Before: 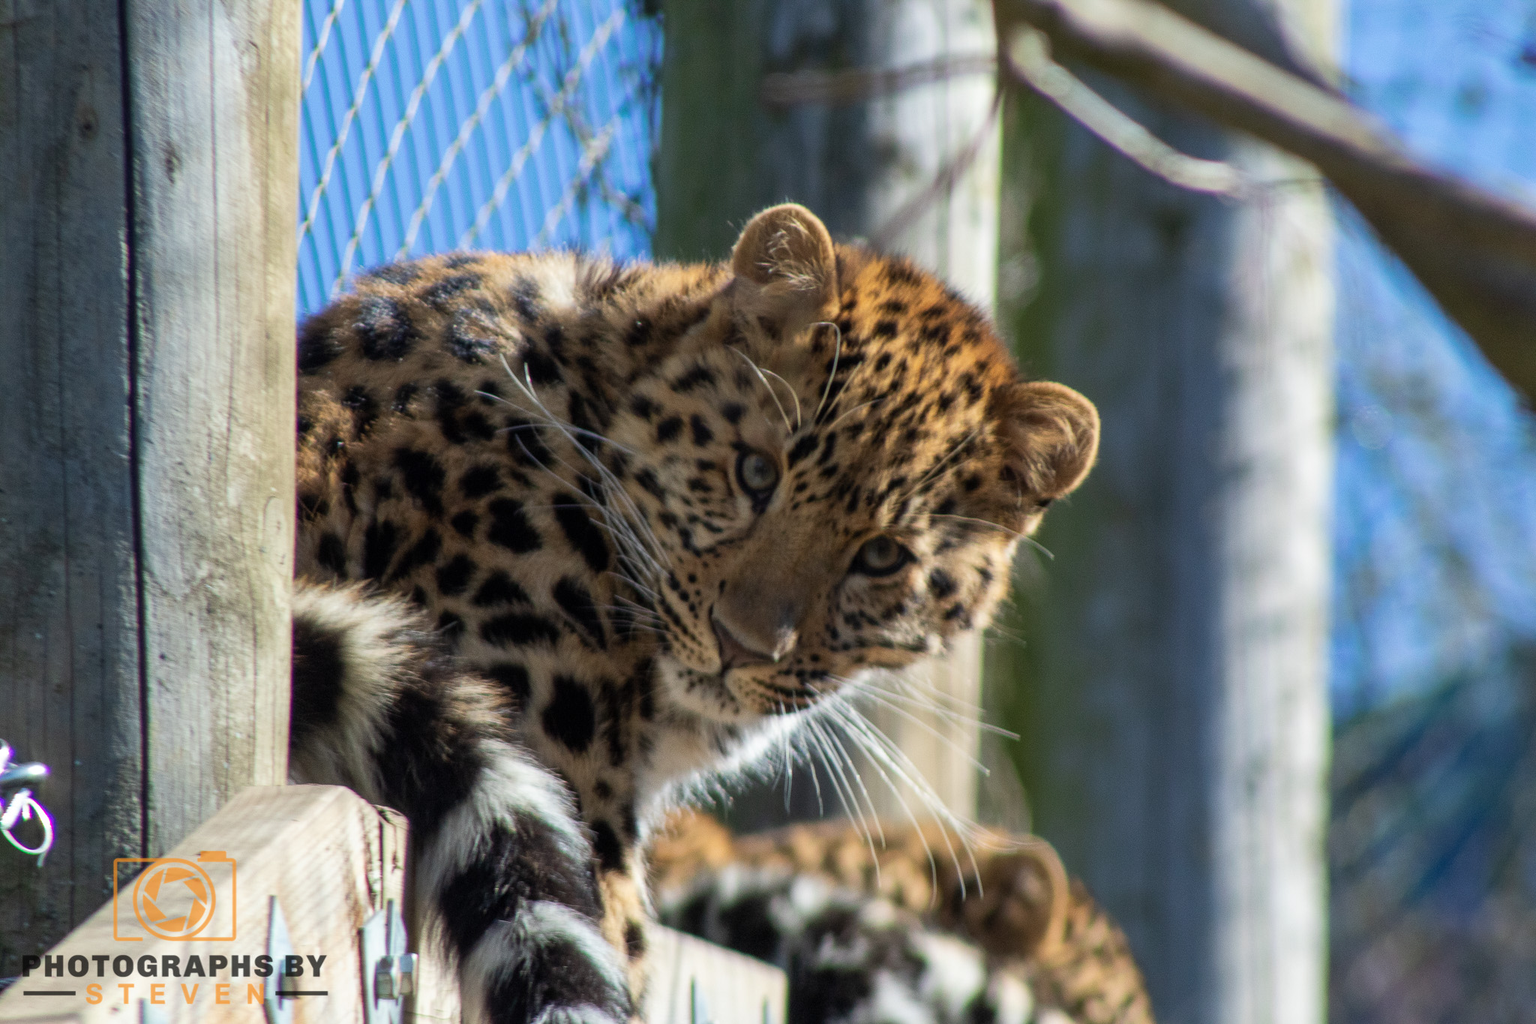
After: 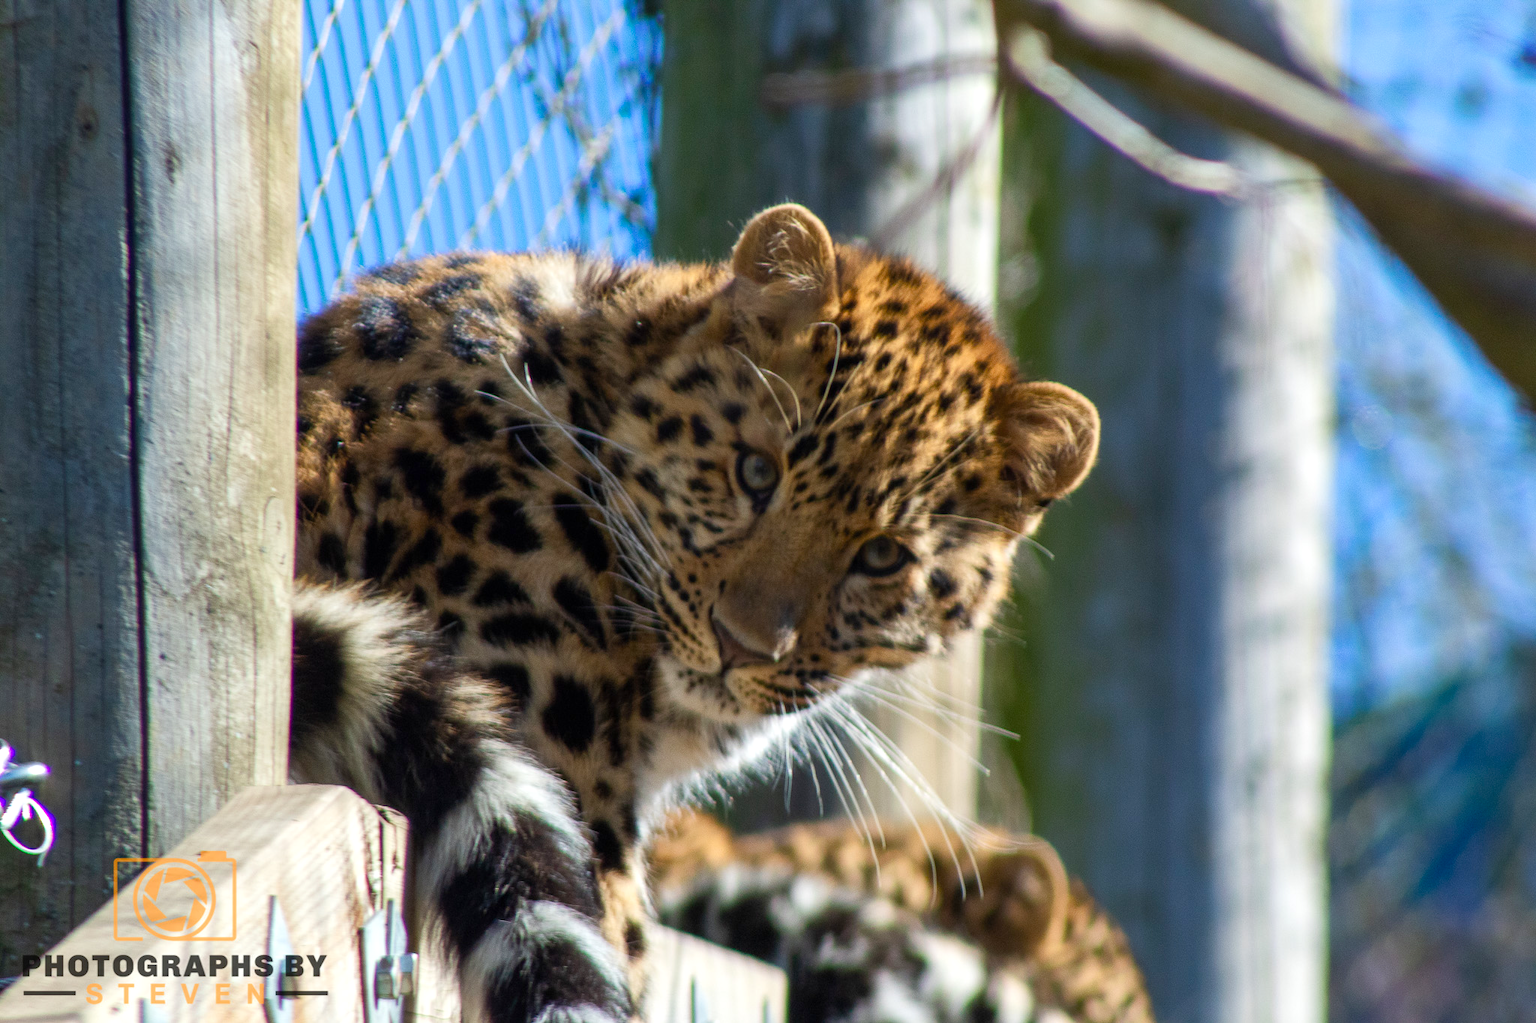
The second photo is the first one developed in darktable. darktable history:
crop: bottom 0.071%
color balance rgb: linear chroma grading › shadows 32%, linear chroma grading › global chroma -2%, linear chroma grading › mid-tones 4%, perceptual saturation grading › global saturation -2%, perceptual saturation grading › highlights -8%, perceptual saturation grading › mid-tones 8%, perceptual saturation grading › shadows 4%, perceptual brilliance grading › highlights 8%, perceptual brilliance grading › mid-tones 4%, perceptual brilliance grading › shadows 2%, global vibrance 16%, saturation formula JzAzBz (2021)
